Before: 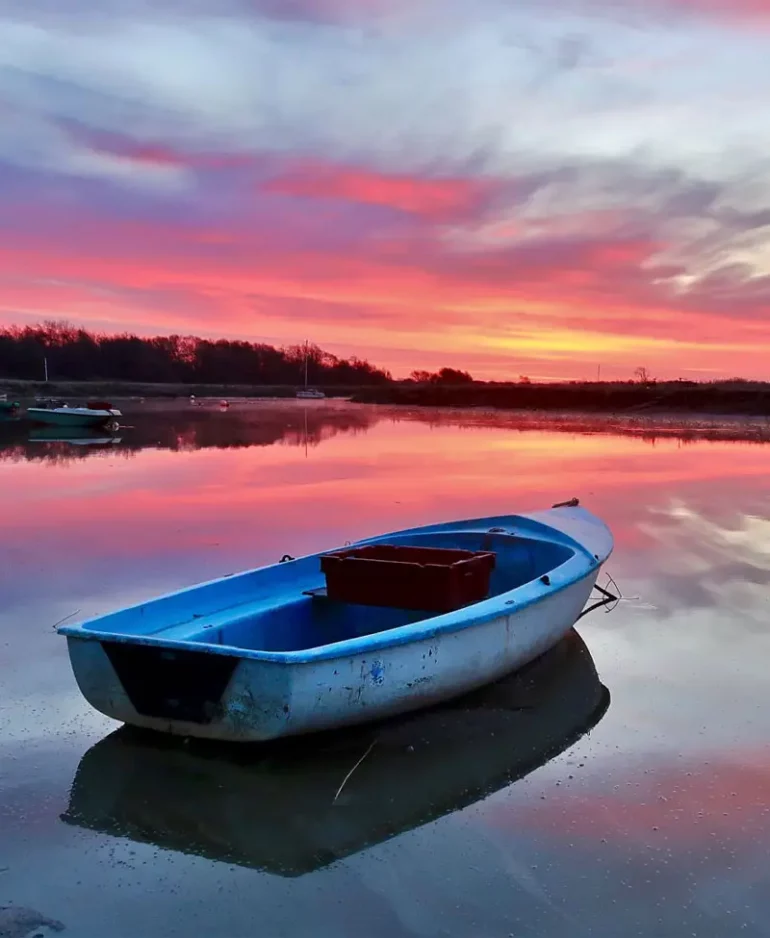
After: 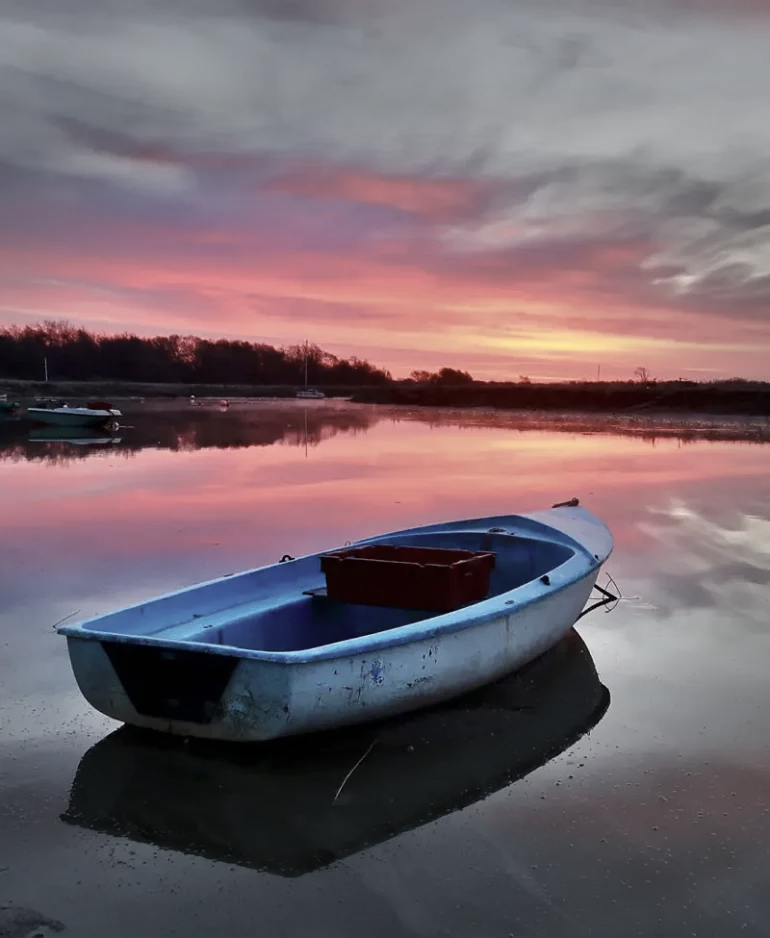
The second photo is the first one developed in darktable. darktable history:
vignetting: fall-off start 71.28%, center (-0.149, 0.014), width/height ratio 1.335
contrast brightness saturation: contrast 0.099, saturation -0.362
